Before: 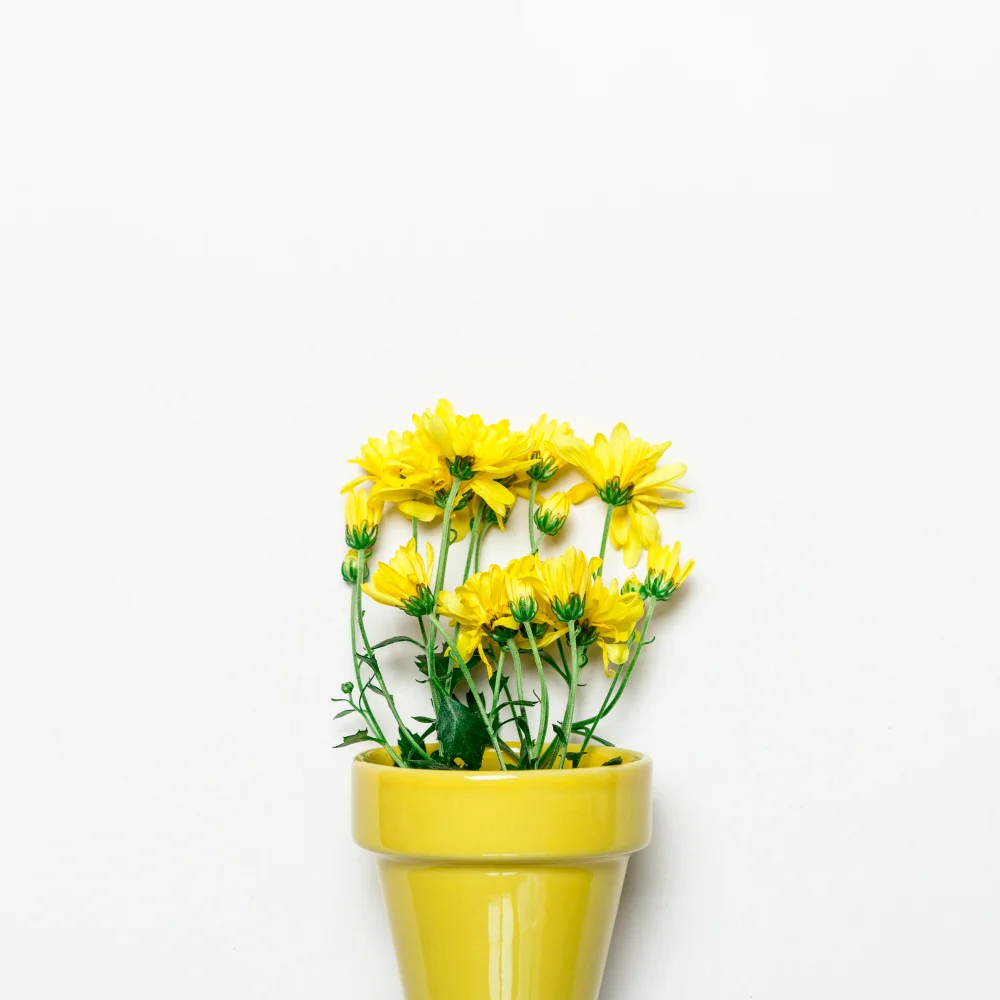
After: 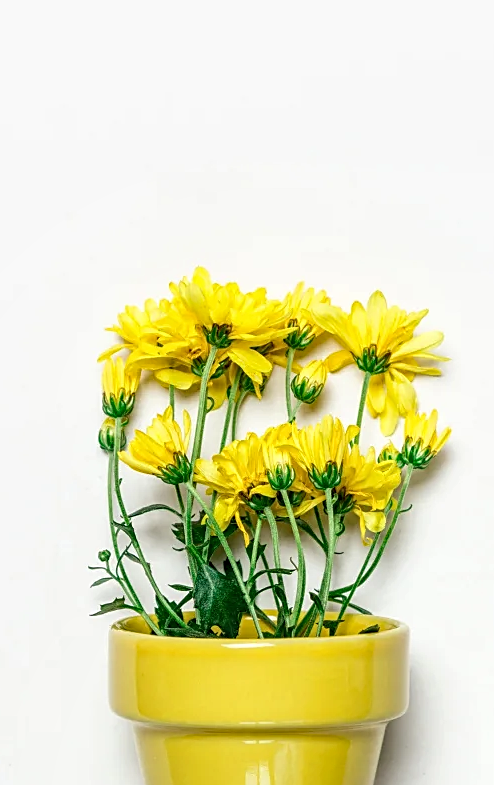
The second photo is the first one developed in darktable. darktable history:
sharpen: on, module defaults
crop and rotate: angle 0.02°, left 24.353%, top 13.219%, right 26.156%, bottom 8.224%
local contrast: detail 130%
